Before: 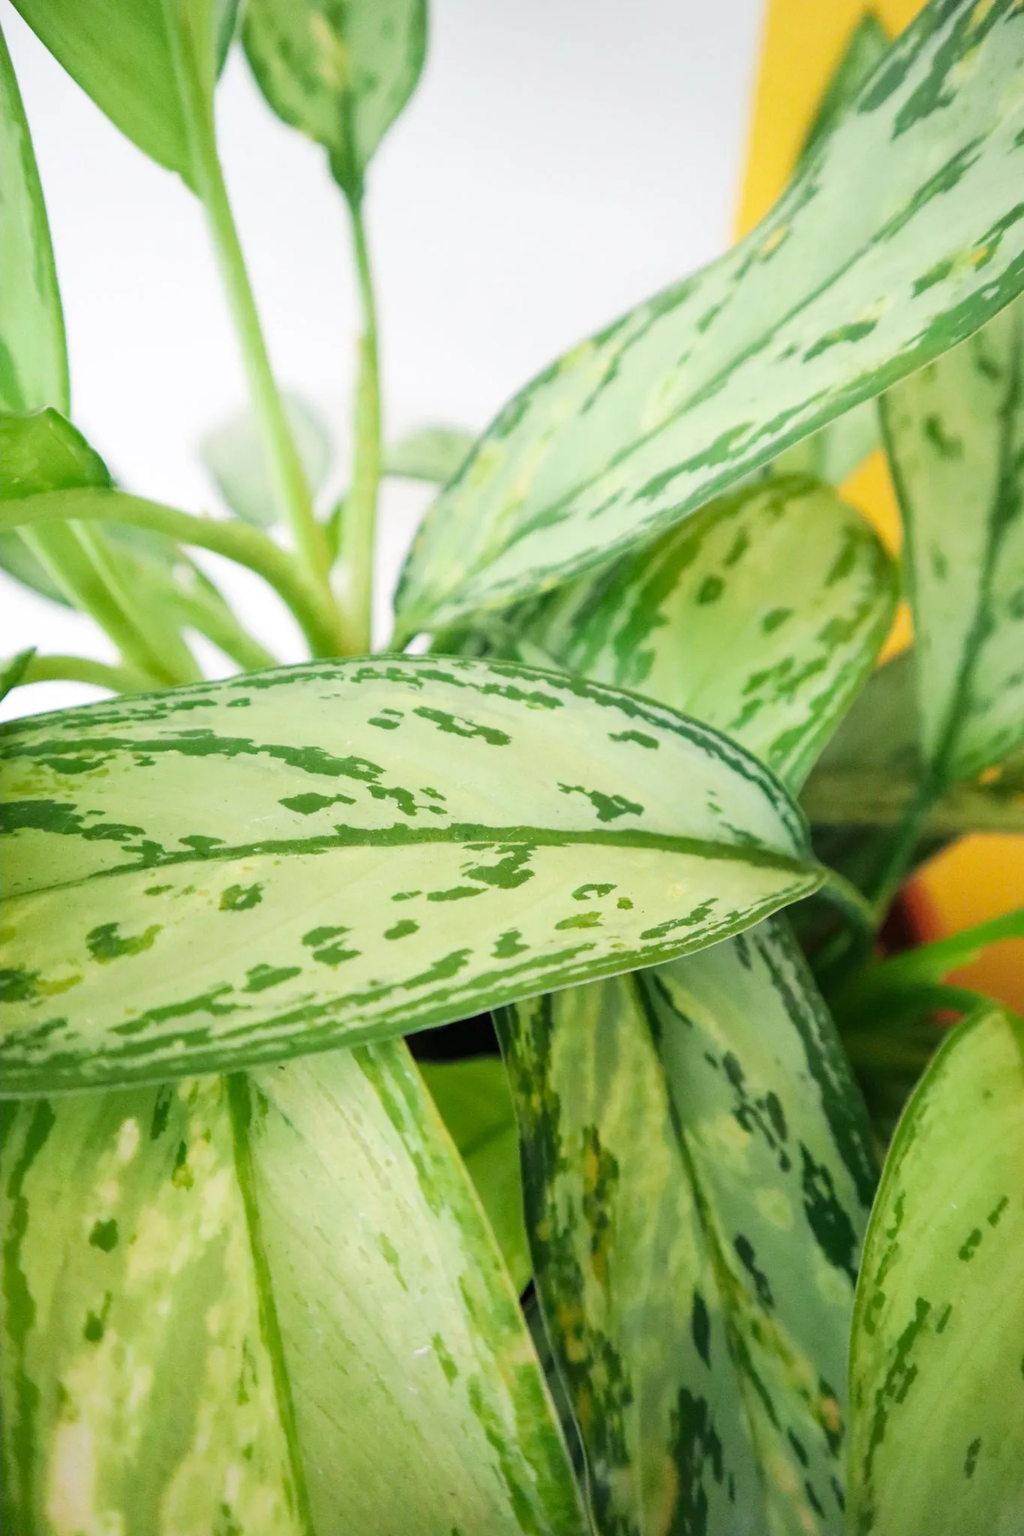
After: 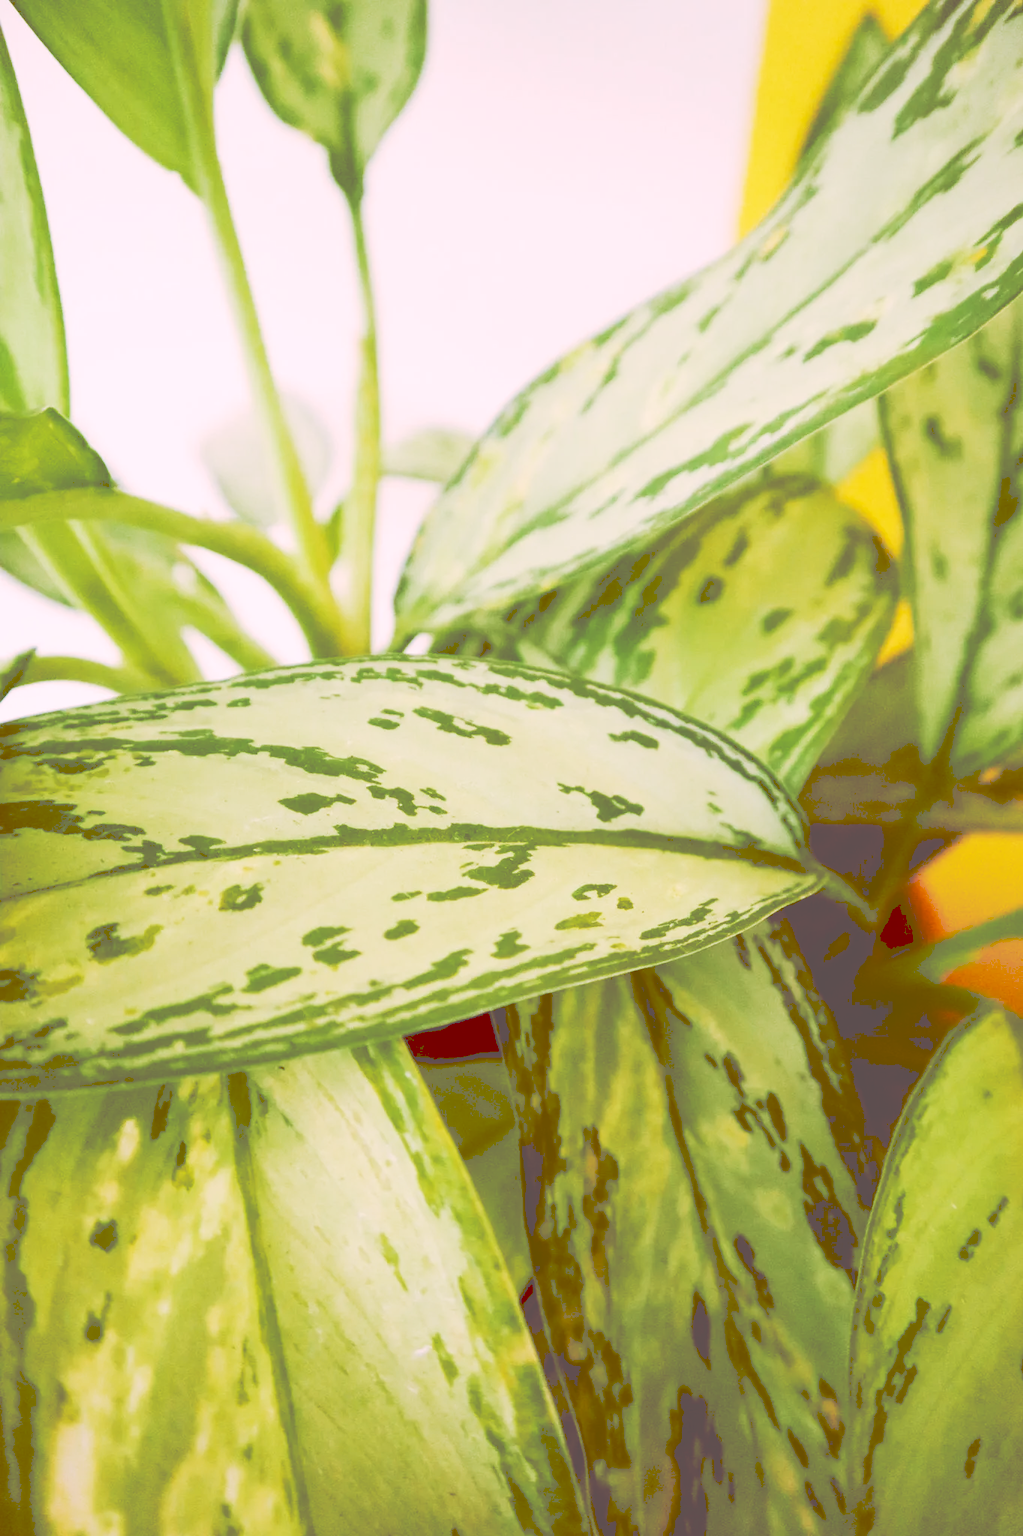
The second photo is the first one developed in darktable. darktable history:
tone curve: curves: ch0 [(0, 0) (0.003, 0.334) (0.011, 0.338) (0.025, 0.338) (0.044, 0.338) (0.069, 0.339) (0.1, 0.342) (0.136, 0.343) (0.177, 0.349) (0.224, 0.36) (0.277, 0.385) (0.335, 0.42) (0.399, 0.465) (0.468, 0.535) (0.543, 0.632) (0.623, 0.73) (0.709, 0.814) (0.801, 0.879) (0.898, 0.935) (1, 1)], preserve colors none
color look up table: target L [96.46, 94.93, 93.58, 89.1, 80.97, 77.63, 70.95, 73.93, 65.95, 59.81, 57.85, 52.67, 48.4, 41.92, 37.83, 15.49, 10.17, 78.82, 59.85, 69.66, 61.51, 49.31, 58.82, 43.89, 54.31, 43.32, 36.43, 24.92, 30.77, 20.65, 17.08, 86.48, 79.15, 70.1, 57.57, 51.92, 60.81, 49.4, 43.93, 33.77, 31.73, 26.61, 19.24, 11.36, 84.14, 74.1, 61.72, 43.22, 30.8], target a [12.74, 2.975, -16.42, -13.48, -43.06, -58.11, -34.9, -15.68, -13.85, 4.382, -8.882, -24.54, -23.92, -3.328, -7.587, 36.94, 45.81, 21.21, 47.51, 25.75, 35.38, 64.32, 20.44, 77.18, 31.66, 29.83, 57.7, 73.01, 19.64, 51.92, 59.01, 27.07, 17.11, 53.58, 16.06, 68.26, 36.06, 38.76, 13.07, 32.19, 64.62, 49.27, 30.92, 48.08, -25.43, -0.638, -1.862, -1.782, 0.038], target b [5.225, 31.43, 75.5, 4.226, 31, 49.71, 85.07, 10.26, 42.7, 102.35, 5.346, 17.9, 82.7, 71.61, 64.42, 26.1, 16.93, 30.76, 8.225, 44.23, 105.2, 83.5, 8.265, 10.68, 92.8, 60.9, 62.22, 42.27, 52.29, 34.99, 28.77, -11.6, -3.625, -40.22, -28.82, -13.05, -51.63, -19.32, -3.563, -54.77, -53.23, -28.69, -0.004, 18.79, -18.76, -21.72, -47.24, -25.2, 10.03], num patches 49
